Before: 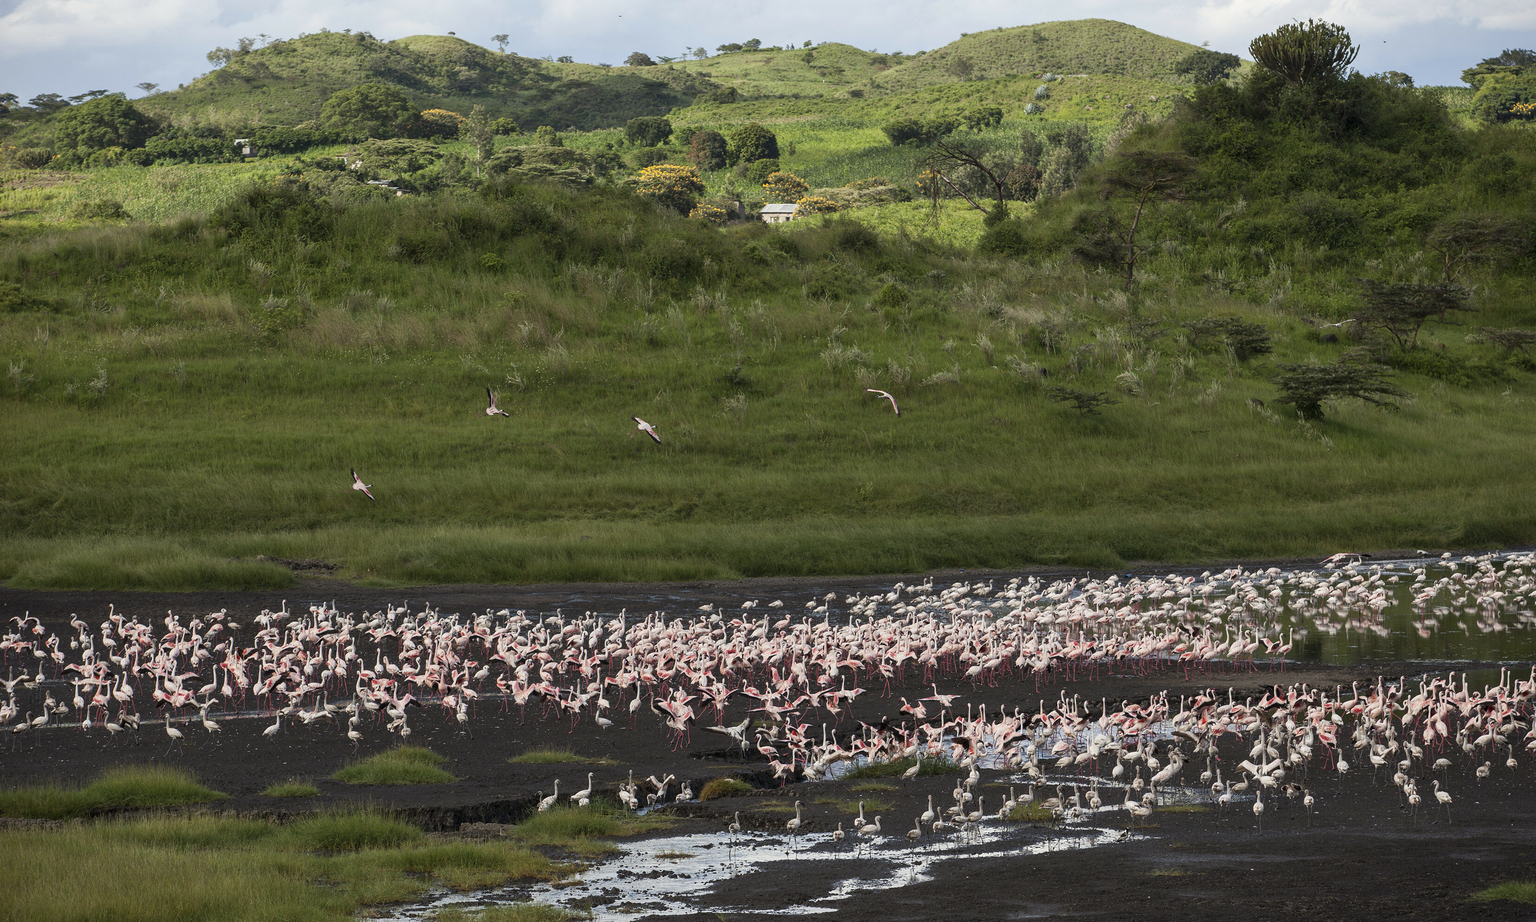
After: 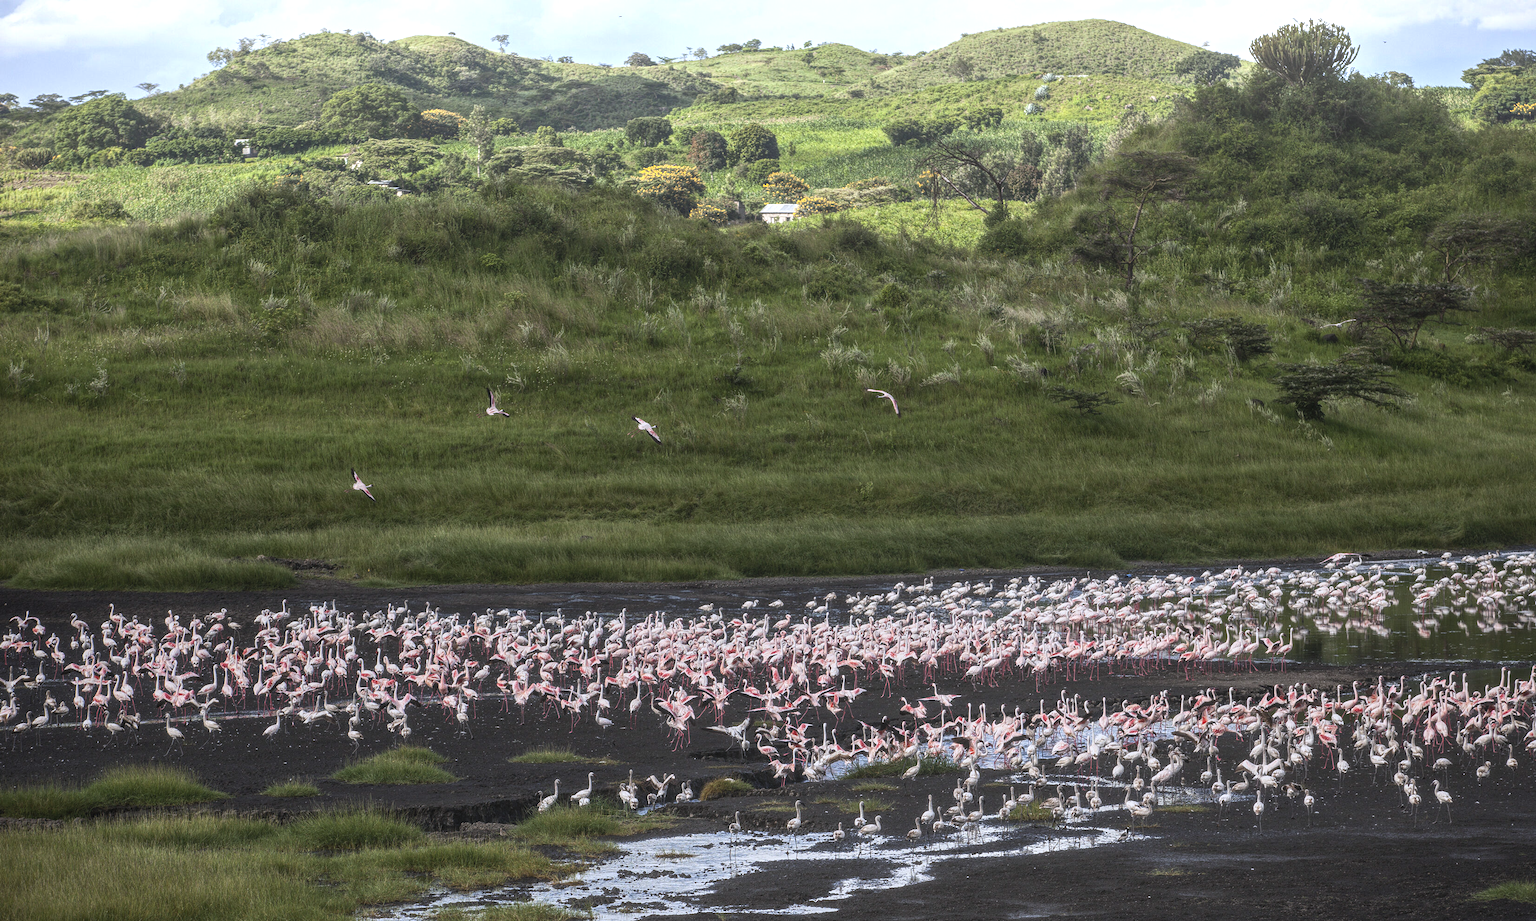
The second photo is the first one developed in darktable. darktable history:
local contrast: highlights 73%, shadows 15%, midtone range 0.197
tone equalizer: -8 EV -0.75 EV, -7 EV -0.7 EV, -6 EV -0.6 EV, -5 EV -0.4 EV, -3 EV 0.4 EV, -2 EV 0.6 EV, -1 EV 0.7 EV, +0 EV 0.75 EV, edges refinement/feathering 500, mask exposure compensation -1.57 EV, preserve details no
color calibration: illuminant as shot in camera, x 0.358, y 0.373, temperature 4628.91 K
